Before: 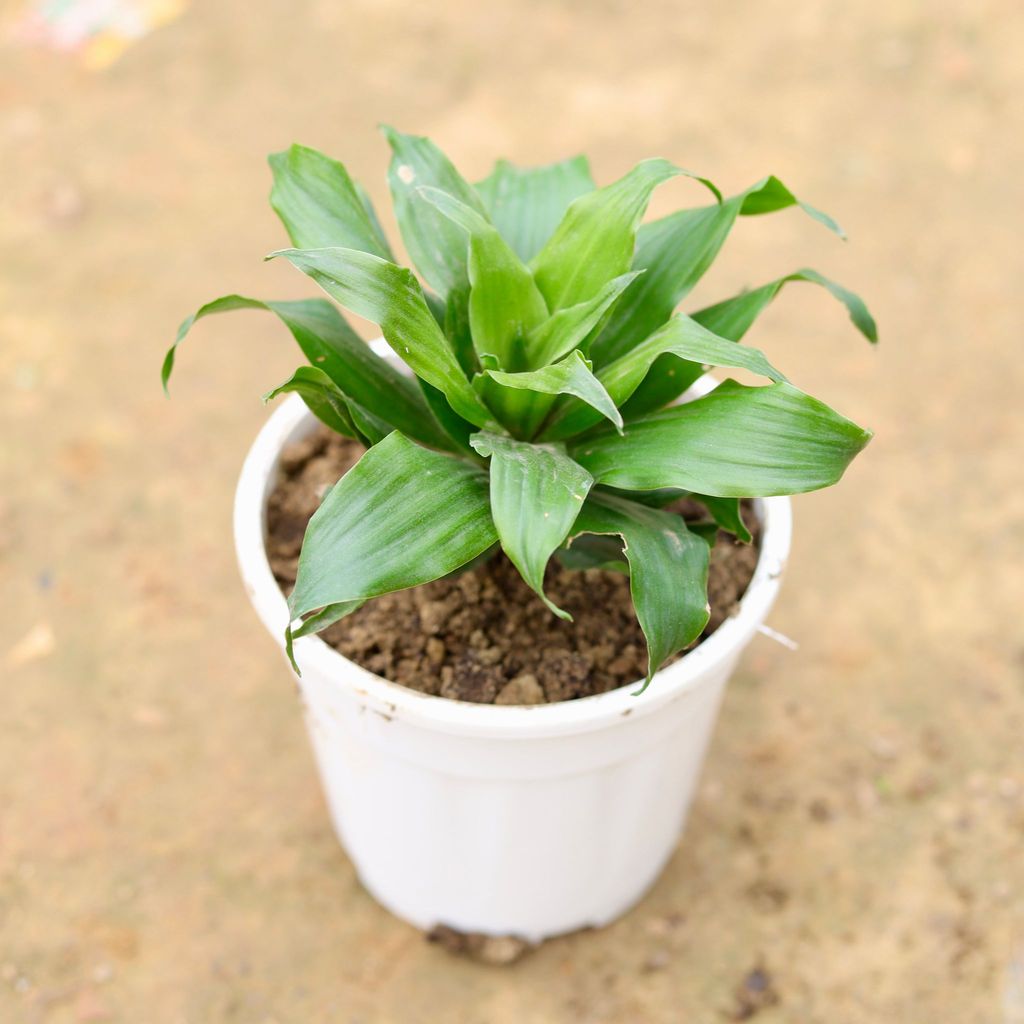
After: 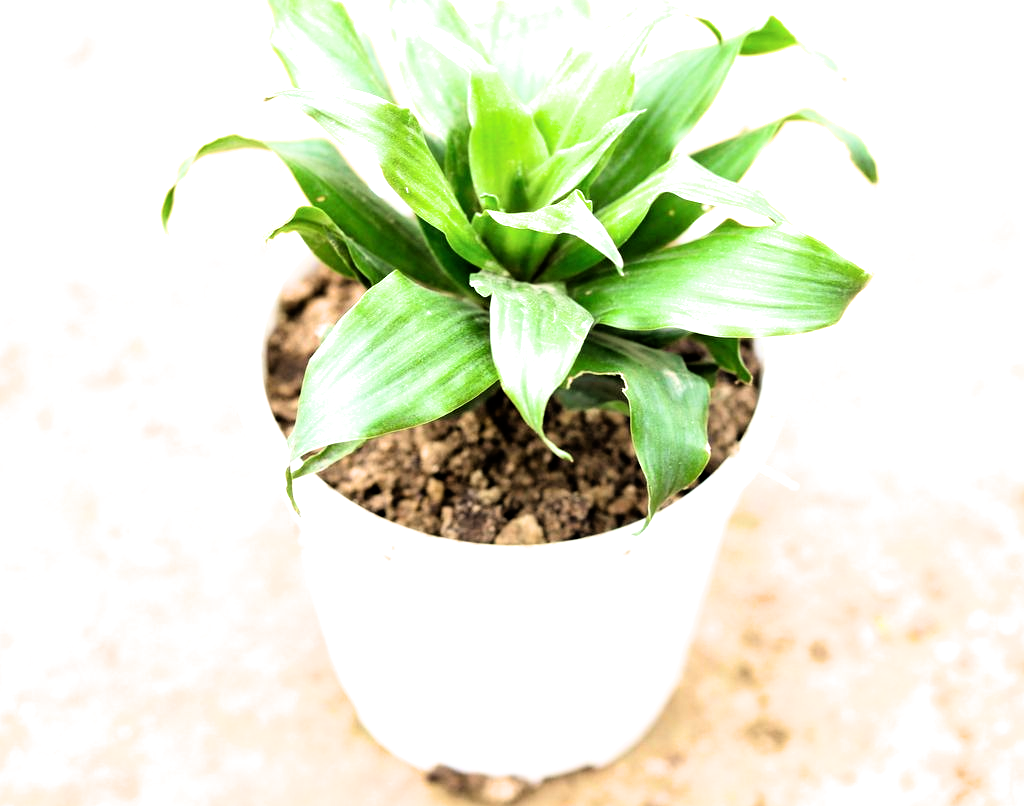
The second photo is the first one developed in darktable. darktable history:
exposure: exposure 0.525 EV, compensate highlight preservation false
tone equalizer: -8 EV -0.786 EV, -7 EV -0.717 EV, -6 EV -0.593 EV, -5 EV -0.368 EV, -3 EV 0.373 EV, -2 EV 0.6 EV, -1 EV 0.691 EV, +0 EV 0.773 EV, edges refinement/feathering 500, mask exposure compensation -1.57 EV, preserve details no
crop and rotate: top 15.7%, bottom 5.544%
filmic rgb: black relative exposure -4.92 EV, white relative exposure 2.82 EV, hardness 3.69
